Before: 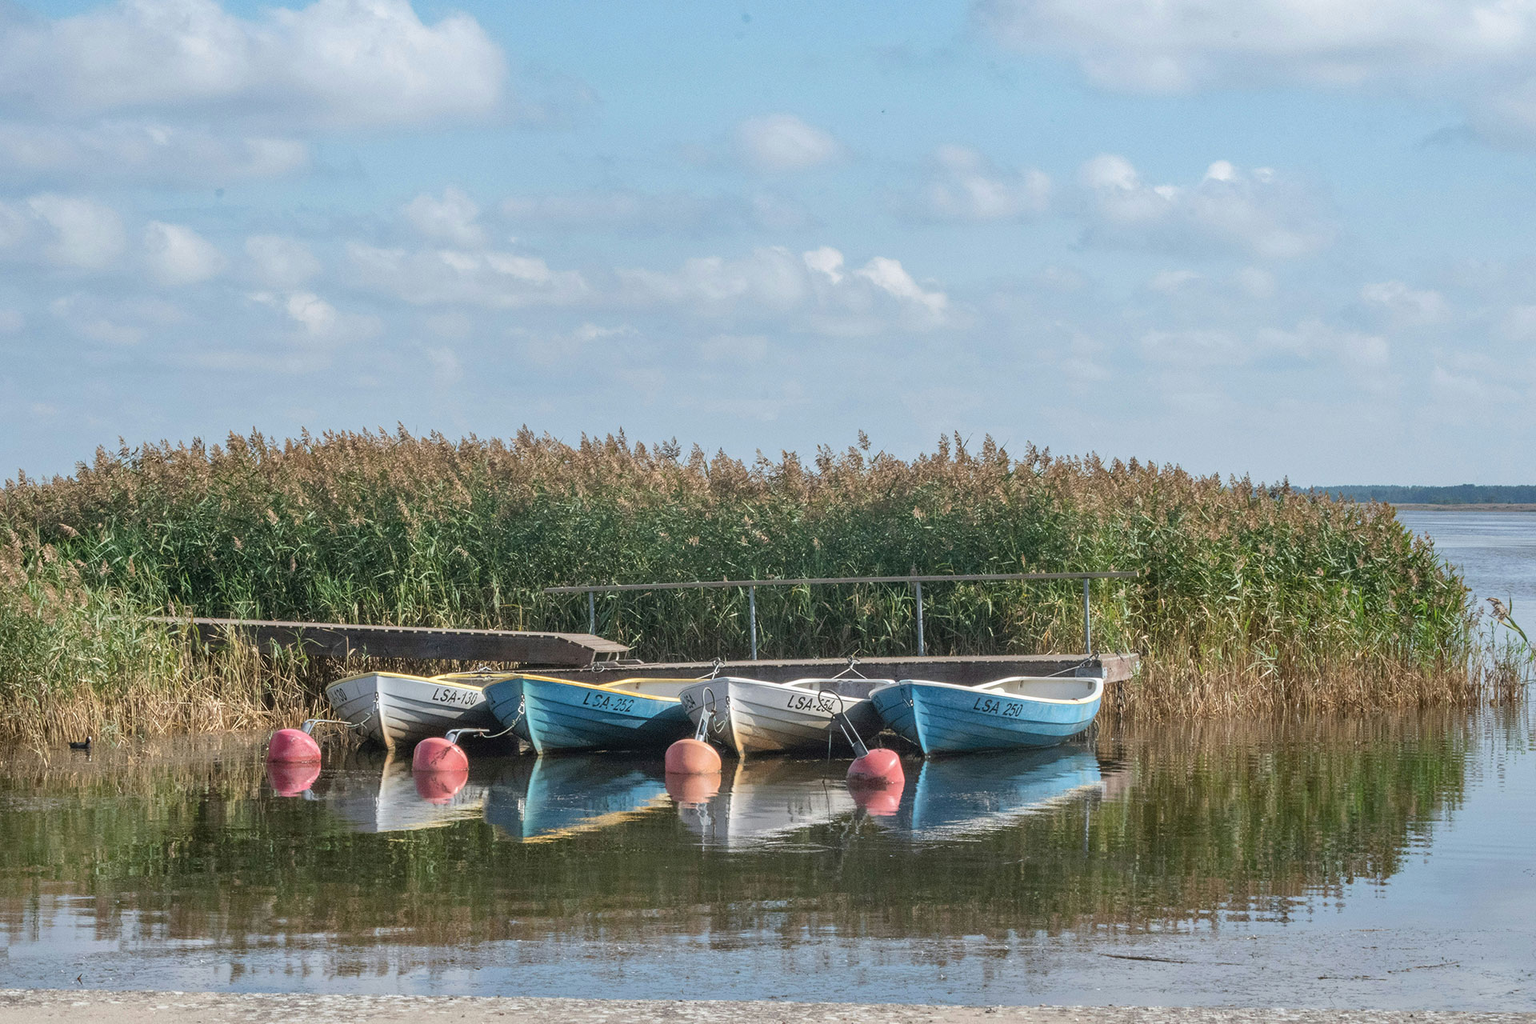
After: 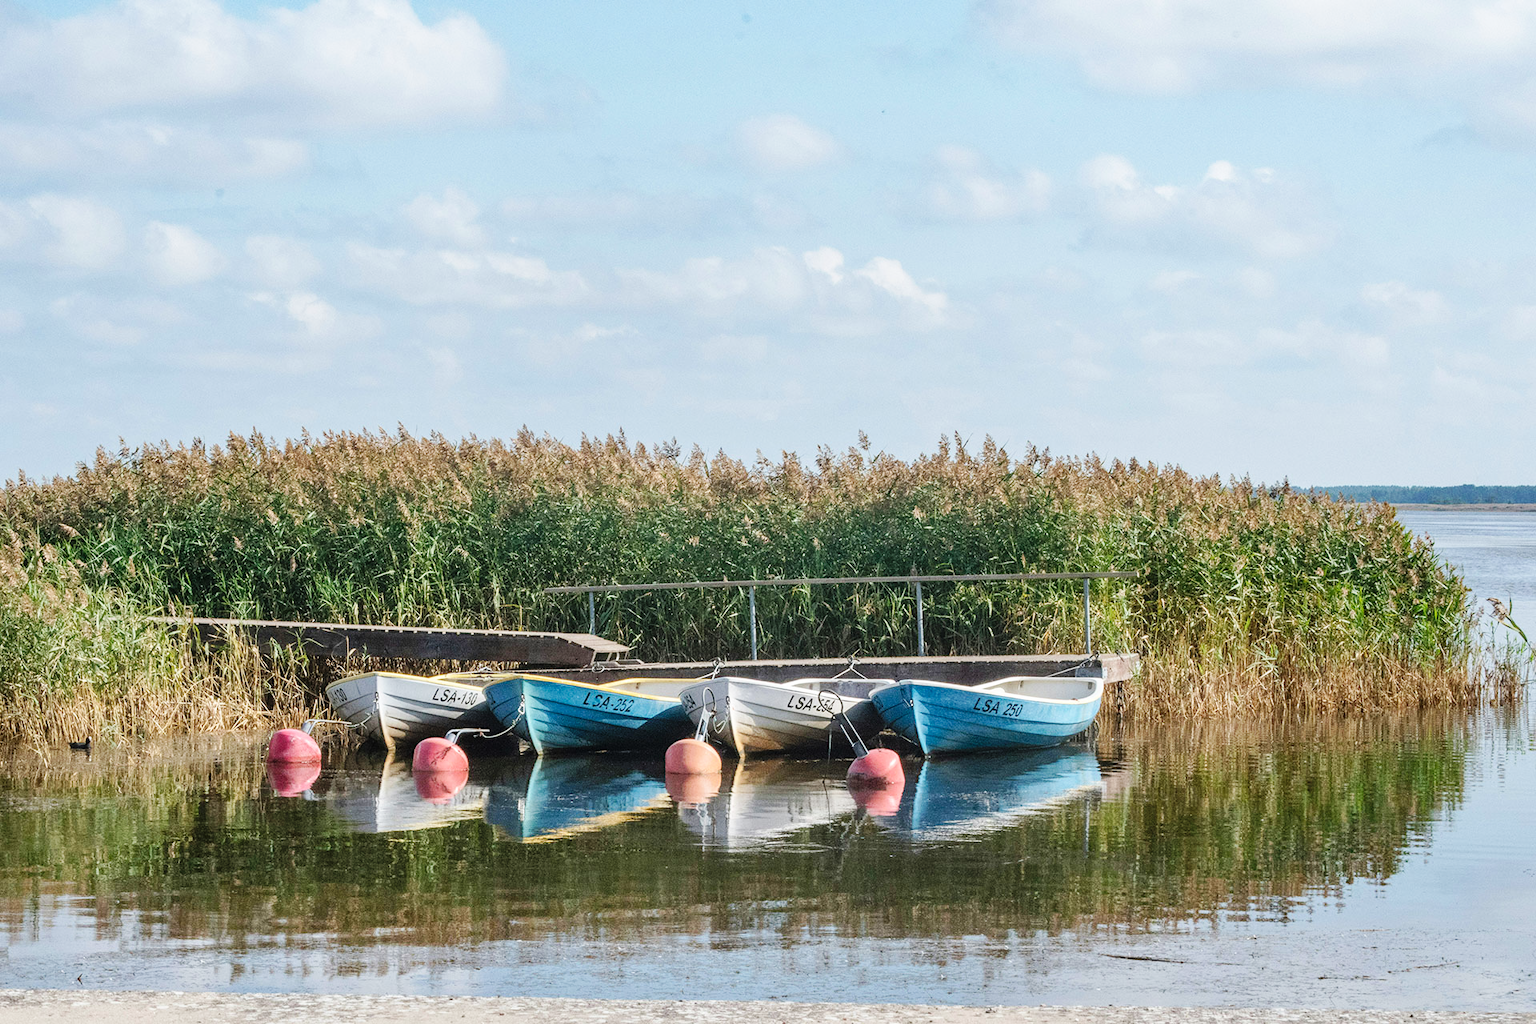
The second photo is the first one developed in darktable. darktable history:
exposure: compensate highlight preservation false
base curve: curves: ch0 [(0, 0) (0.032, 0.025) (0.121, 0.166) (0.206, 0.329) (0.605, 0.79) (1, 1)], preserve colors none
